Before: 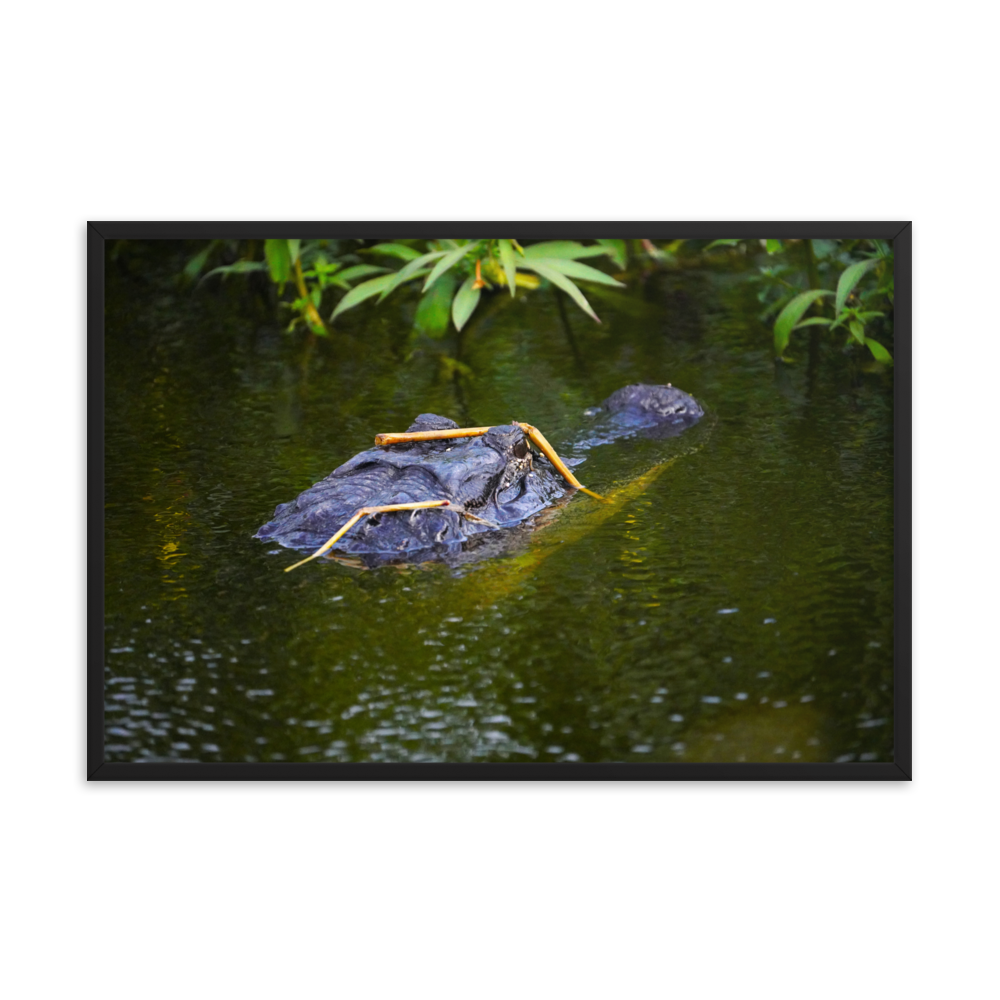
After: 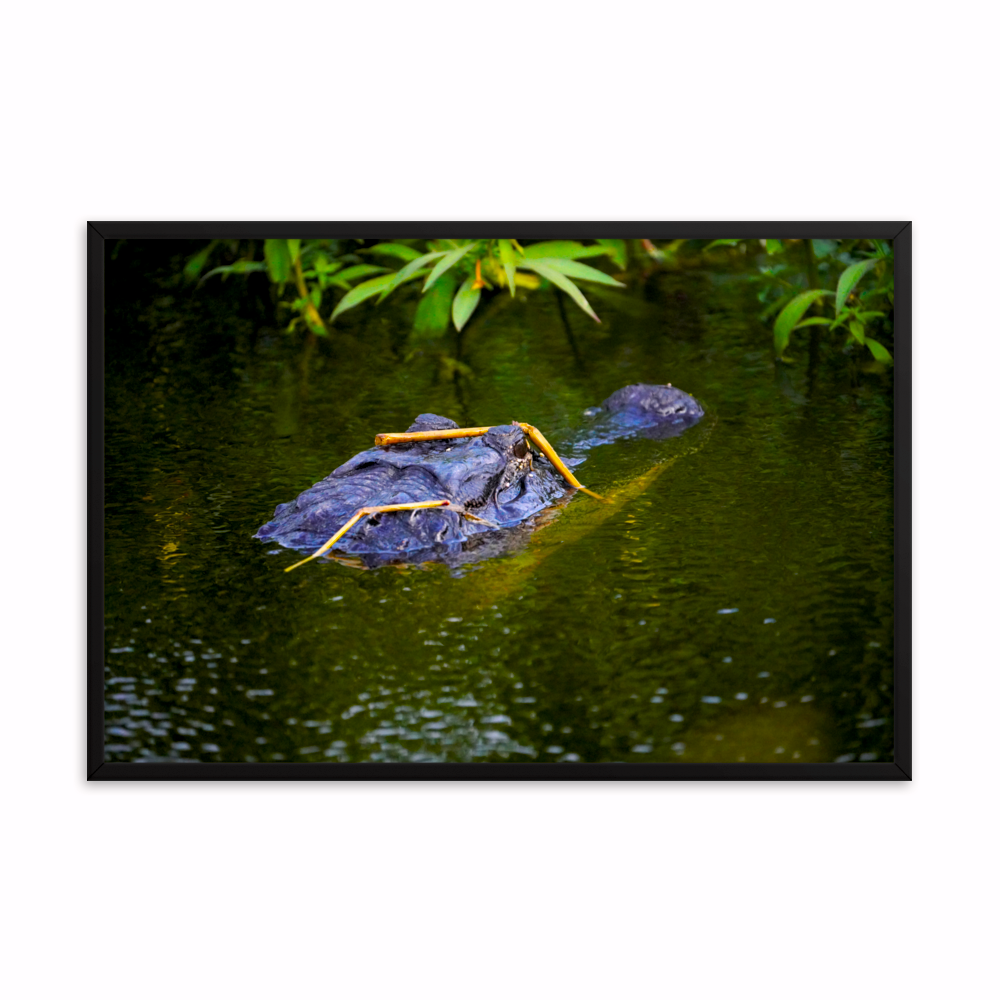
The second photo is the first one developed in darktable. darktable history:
color balance rgb: highlights gain › chroma 0.234%, highlights gain › hue 331.16°, global offset › luminance -0.855%, perceptual saturation grading › global saturation 48.743%
